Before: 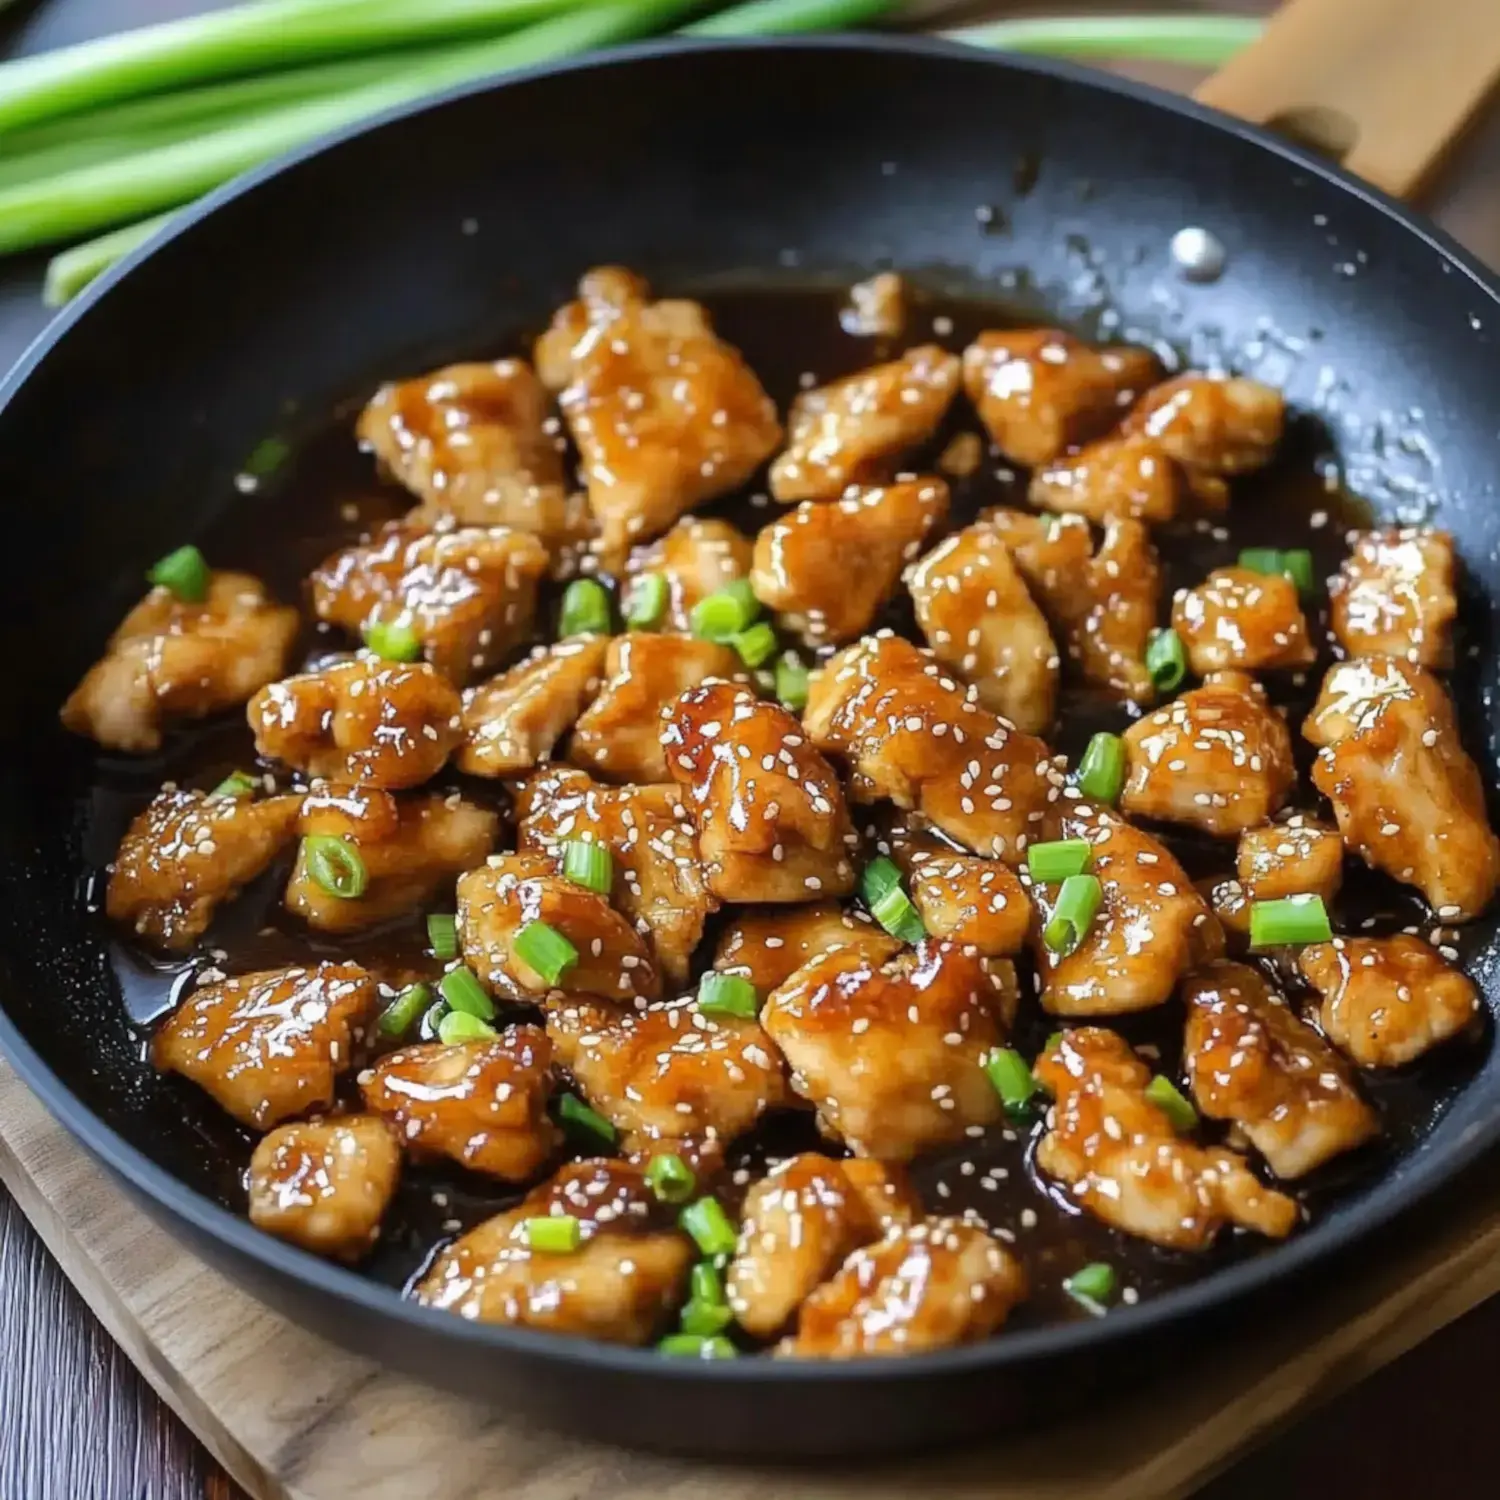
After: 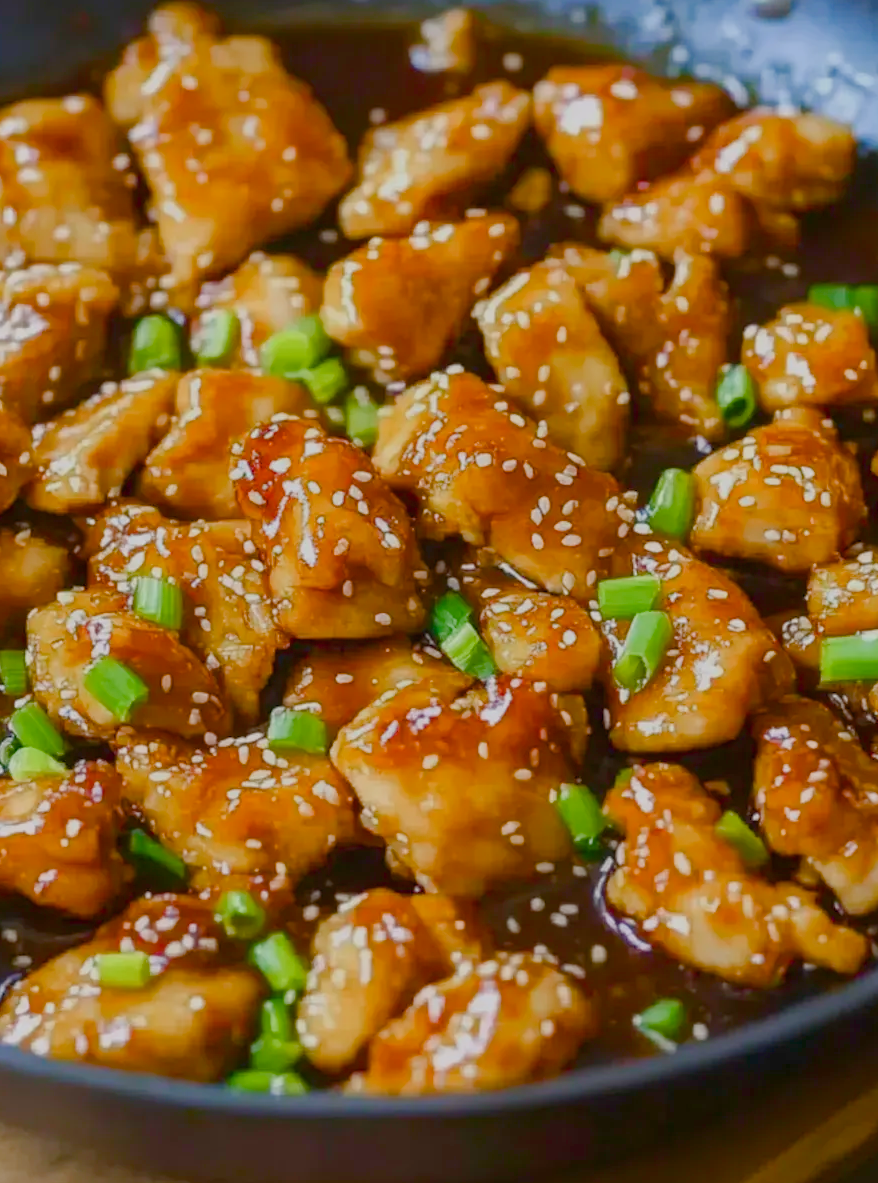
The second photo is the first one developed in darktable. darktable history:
color balance rgb: linear chroma grading › global chroma 8.24%, perceptual saturation grading › global saturation 24.743%, perceptual saturation grading › highlights -51.198%, perceptual saturation grading › mid-tones 19.269%, perceptual saturation grading › shadows 61.257%, global vibrance 24.123%, contrast -24.997%
crop and rotate: left 28.723%, top 17.653%, right 12.738%, bottom 3.476%
local contrast: mode bilateral grid, contrast 100, coarseness 100, detail 91%, midtone range 0.2
